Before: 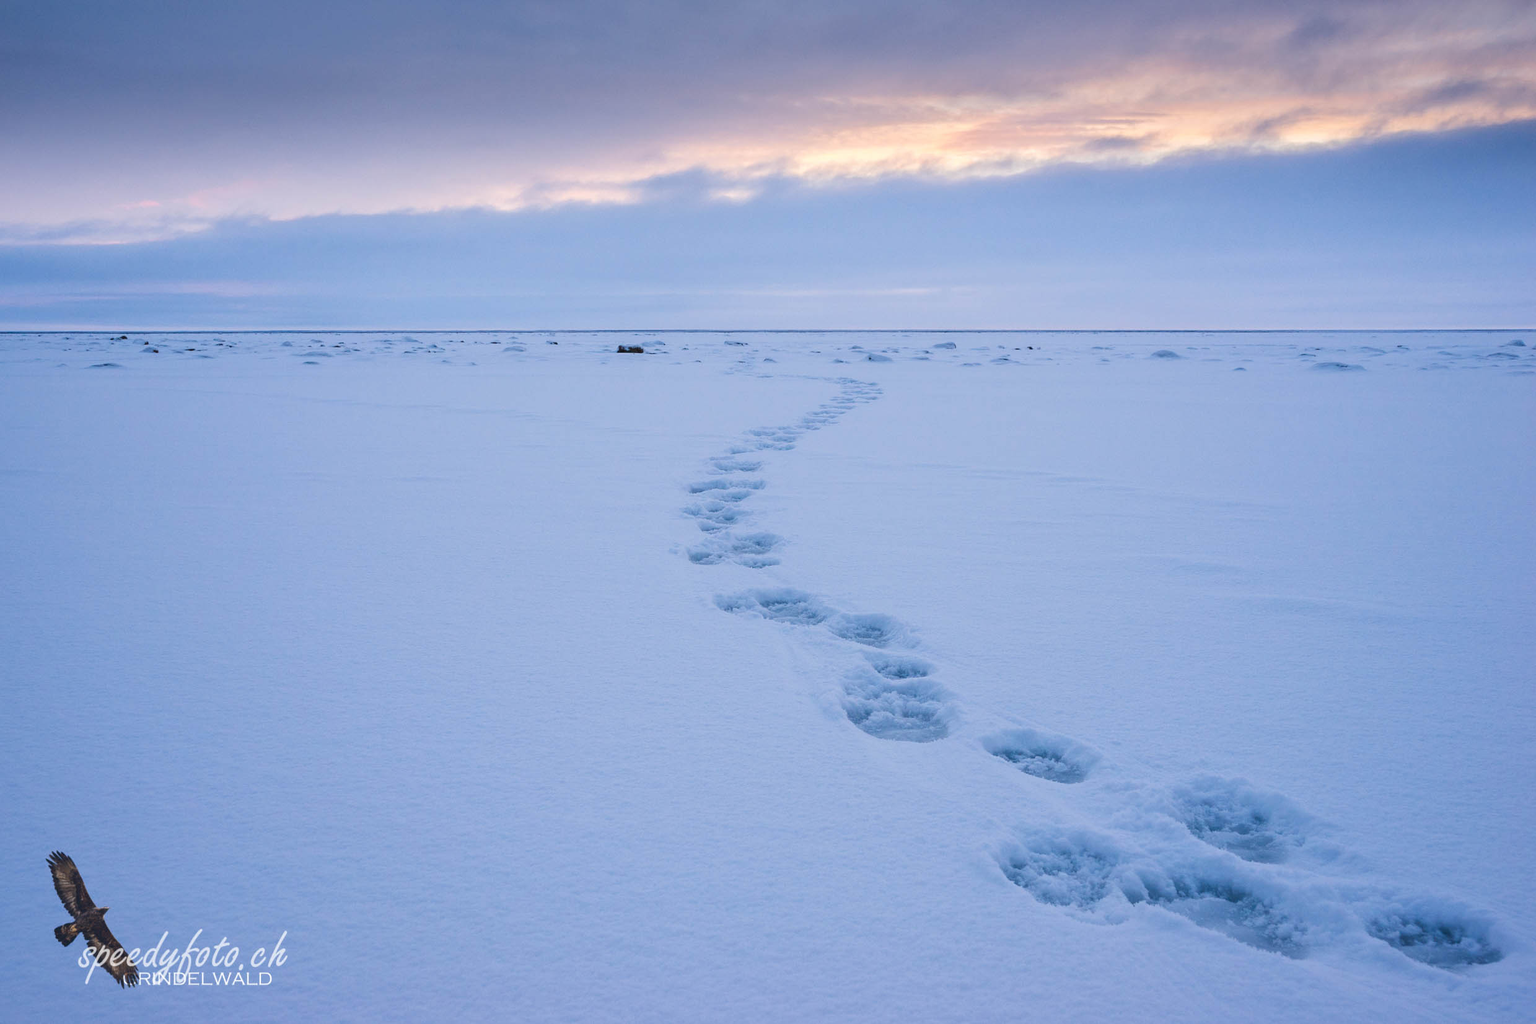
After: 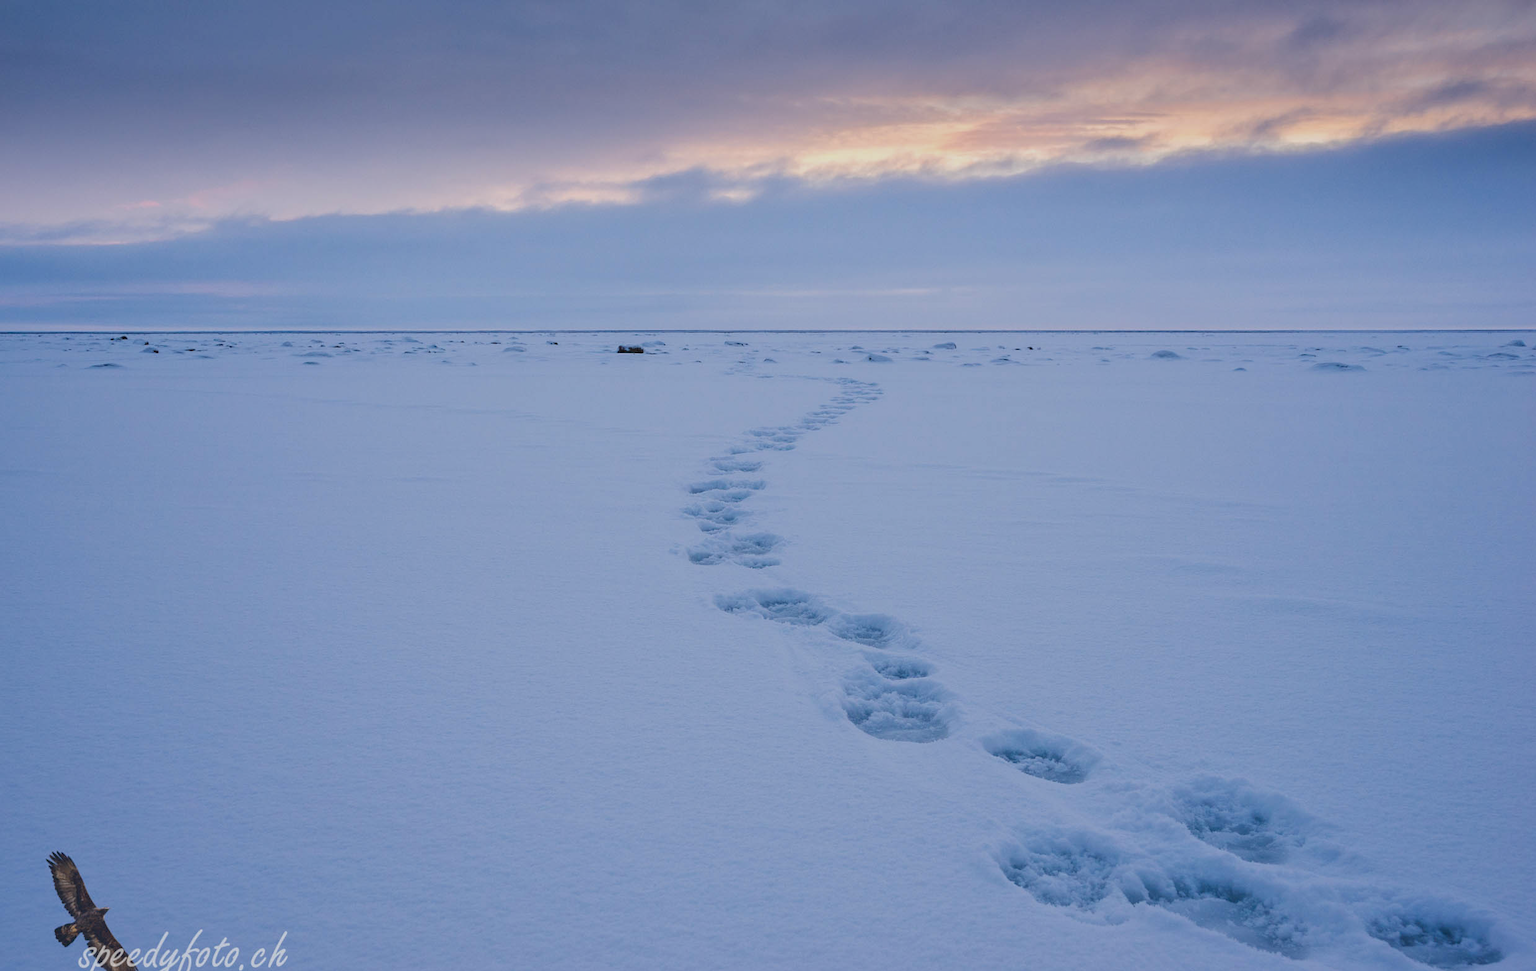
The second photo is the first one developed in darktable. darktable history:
crop and rotate: top 0%, bottom 5.097%
tone equalizer: -8 EV 0.25 EV, -7 EV 0.417 EV, -6 EV 0.417 EV, -5 EV 0.25 EV, -3 EV -0.25 EV, -2 EV -0.417 EV, -1 EV -0.417 EV, +0 EV -0.25 EV, edges refinement/feathering 500, mask exposure compensation -1.57 EV, preserve details guided filter
